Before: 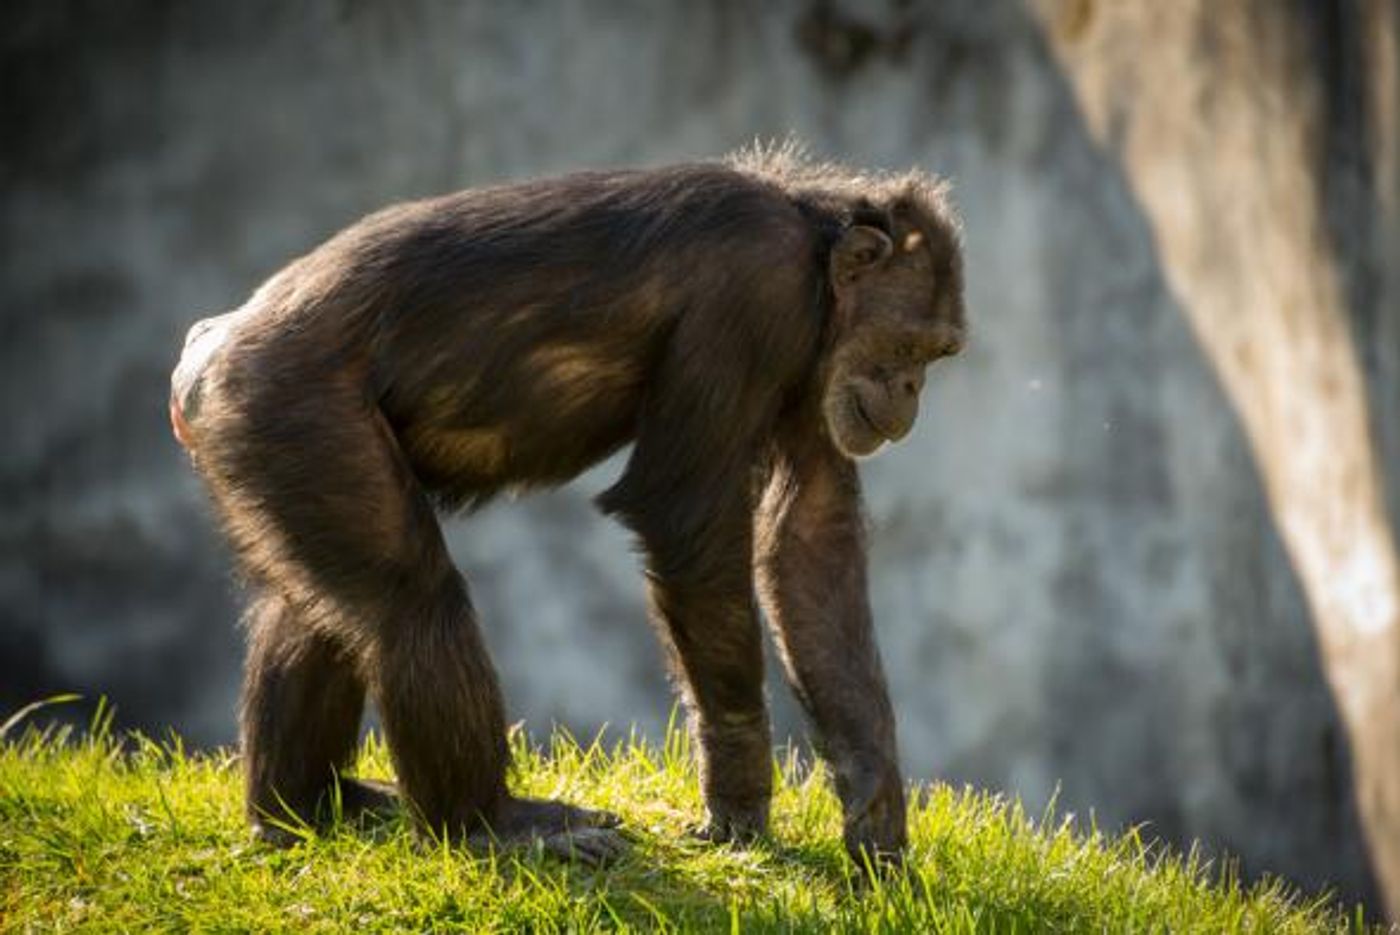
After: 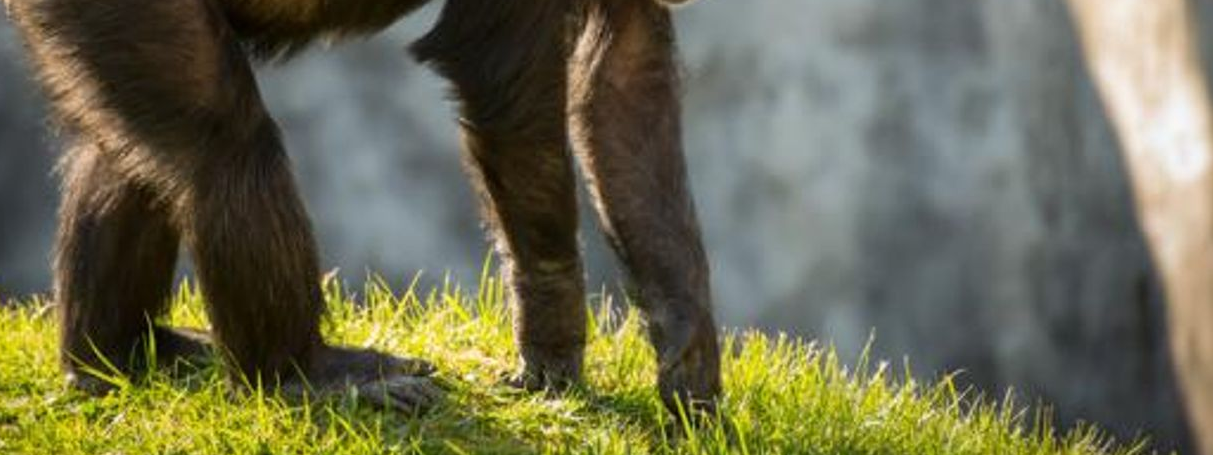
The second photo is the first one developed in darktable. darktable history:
crop and rotate: left 13.293%, top 48.414%, bottom 2.883%
